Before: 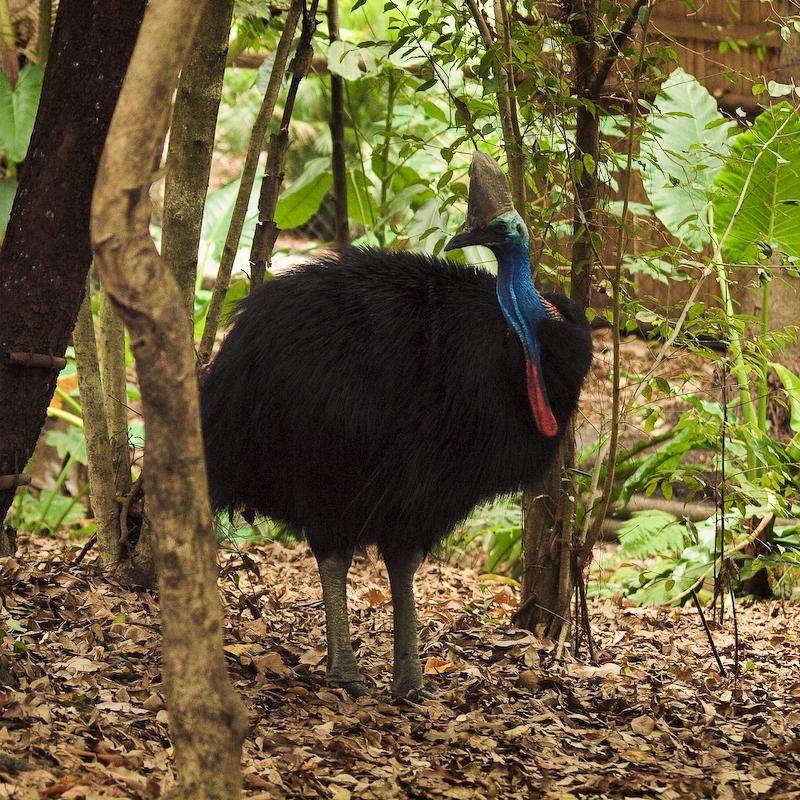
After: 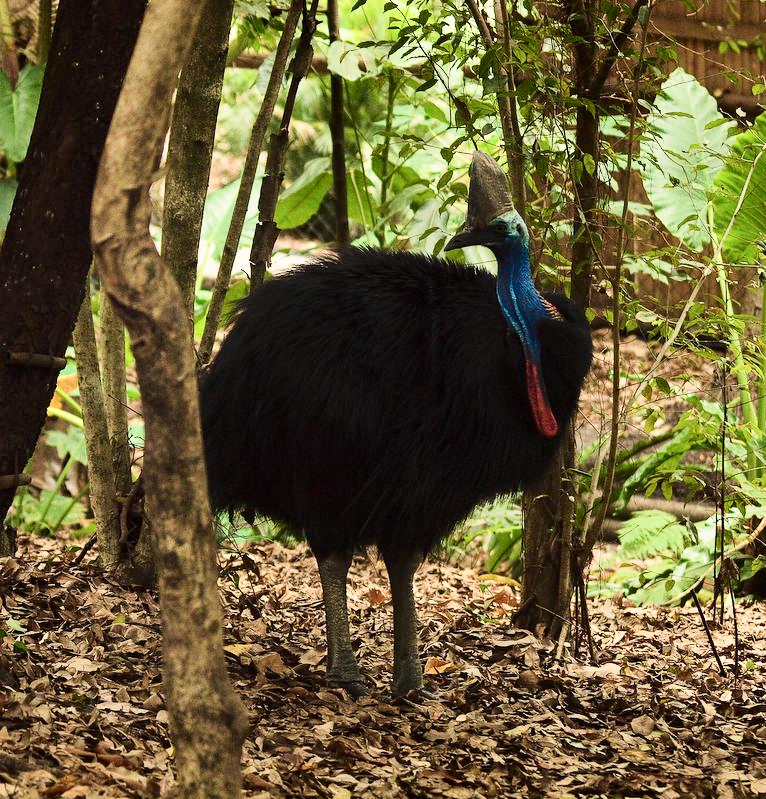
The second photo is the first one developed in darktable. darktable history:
crop: right 4.126%, bottom 0.031%
contrast brightness saturation: contrast 0.22
